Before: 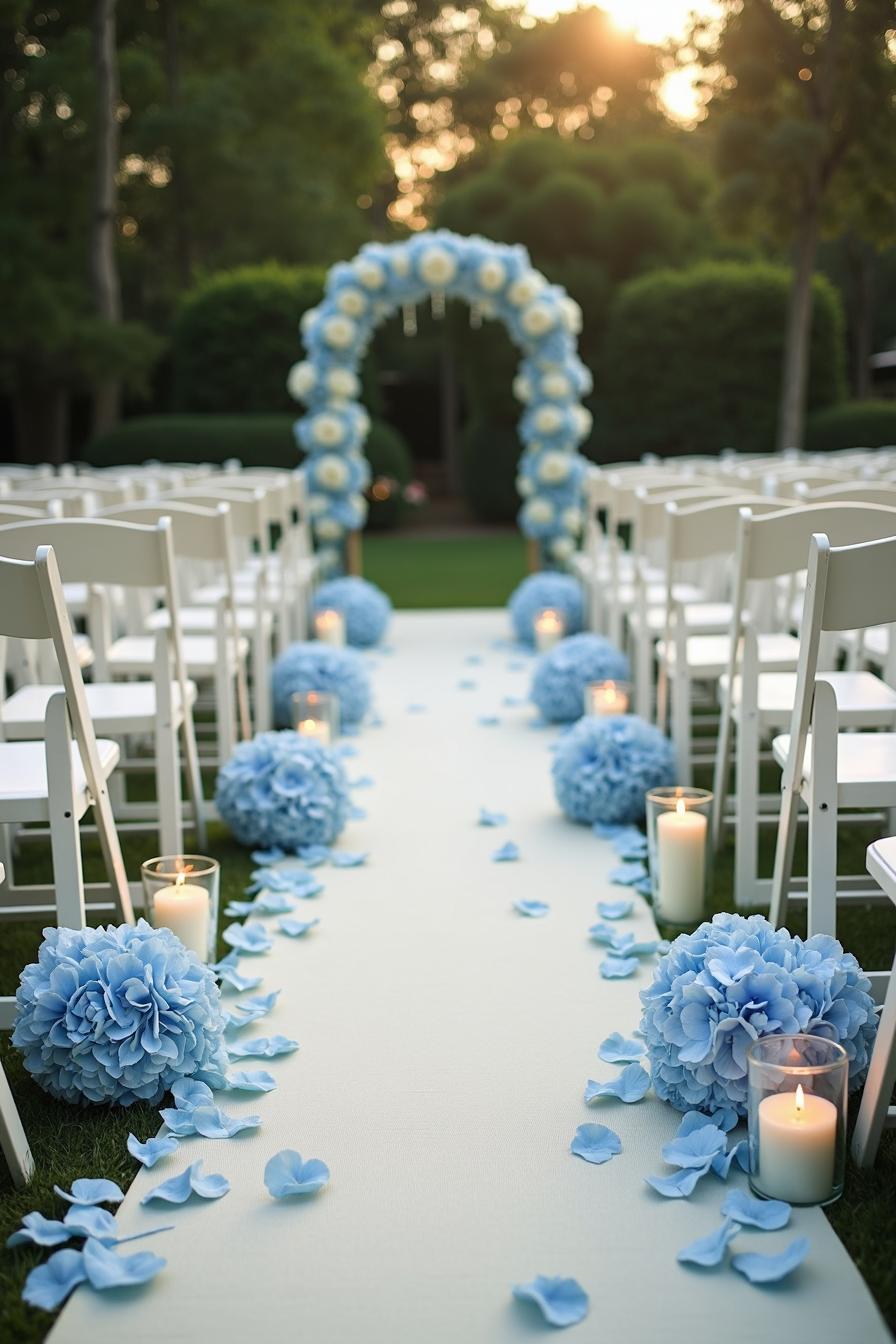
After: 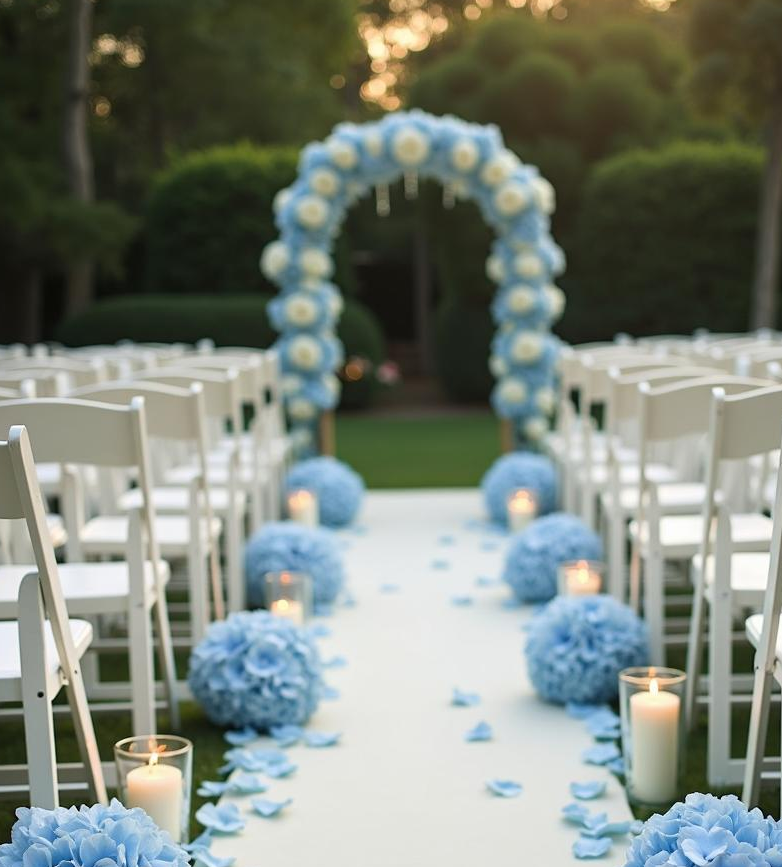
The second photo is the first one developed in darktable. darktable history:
crop: left 3.015%, top 8.969%, right 9.647%, bottom 26.457%
tone equalizer: -8 EV 0.06 EV, smoothing diameter 25%, edges refinement/feathering 10, preserve details guided filter
